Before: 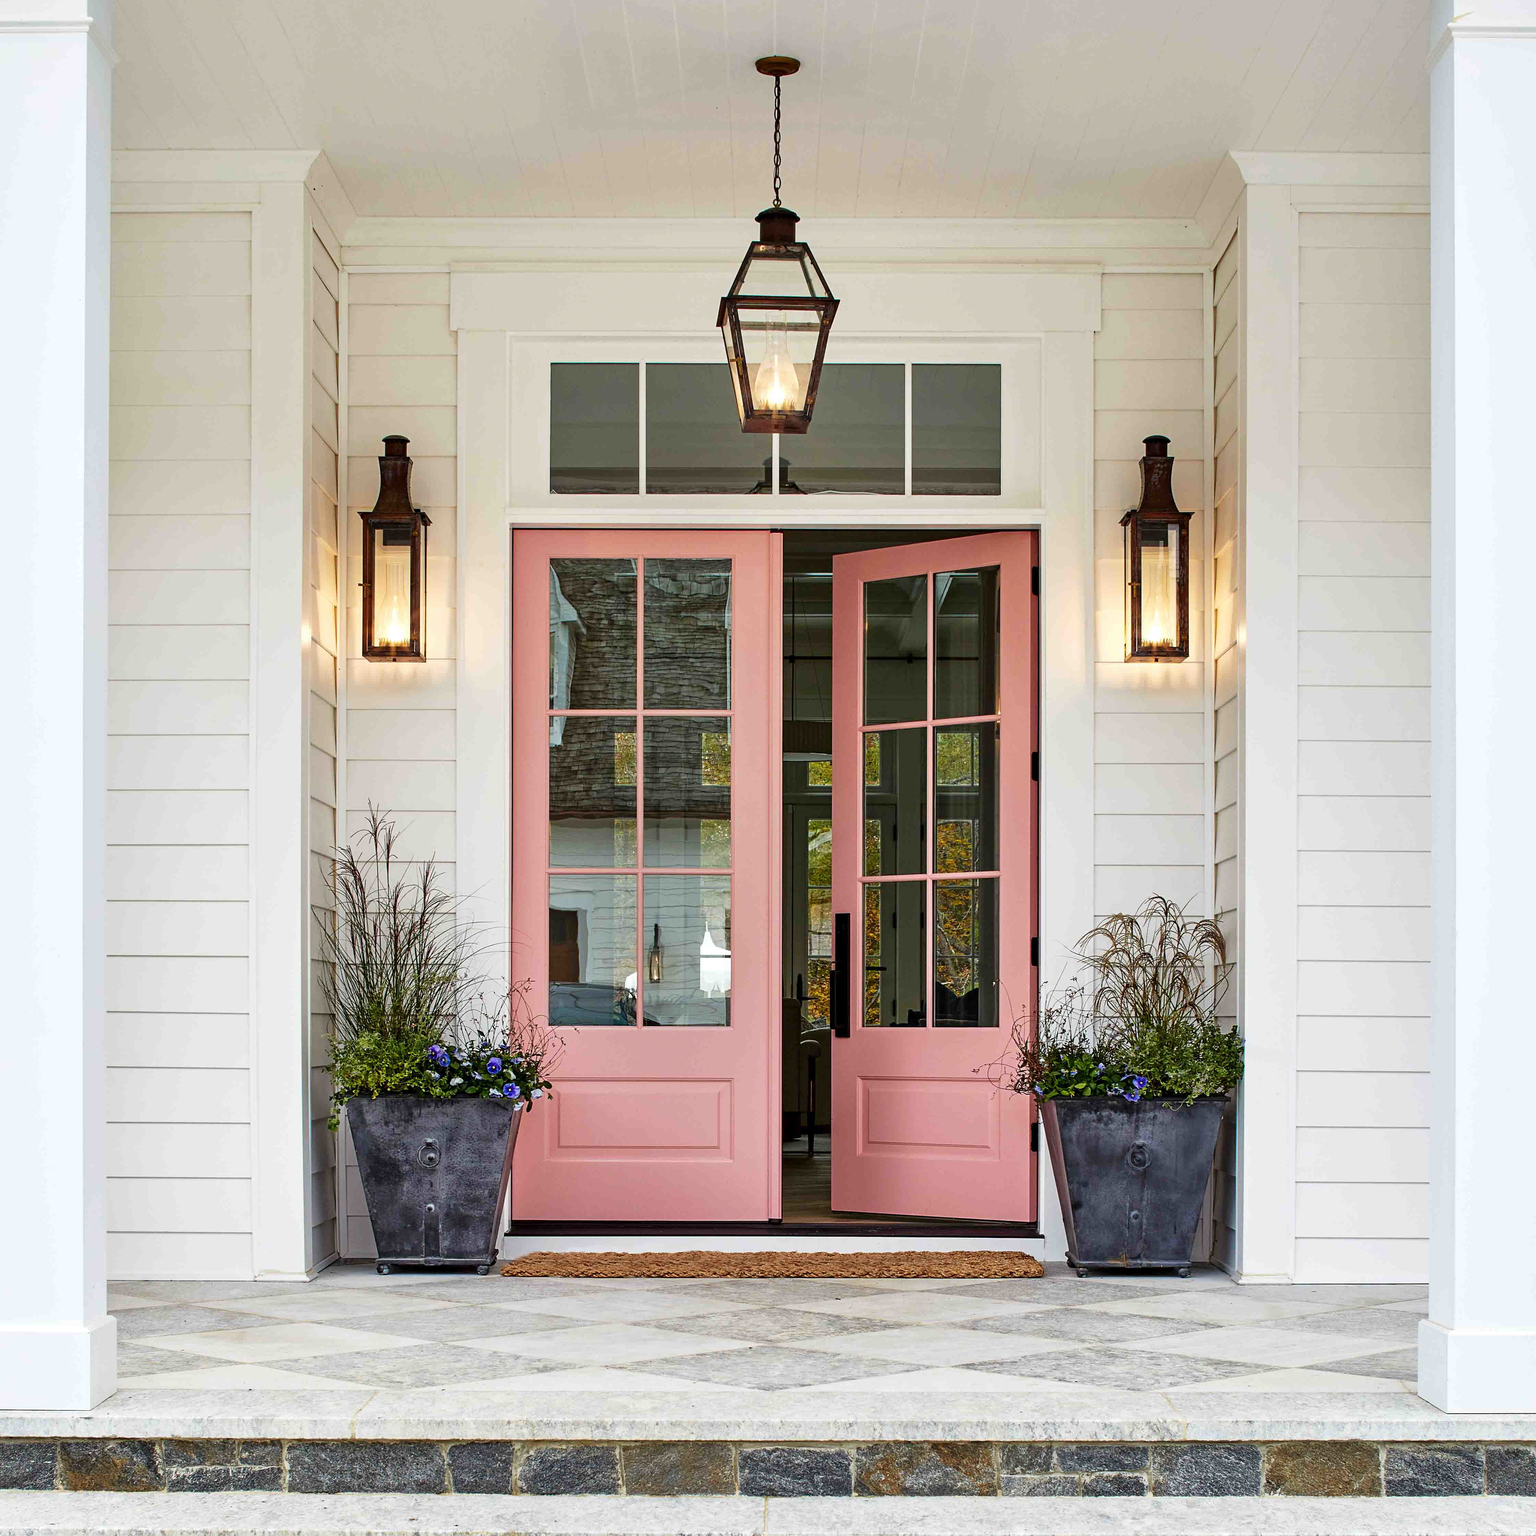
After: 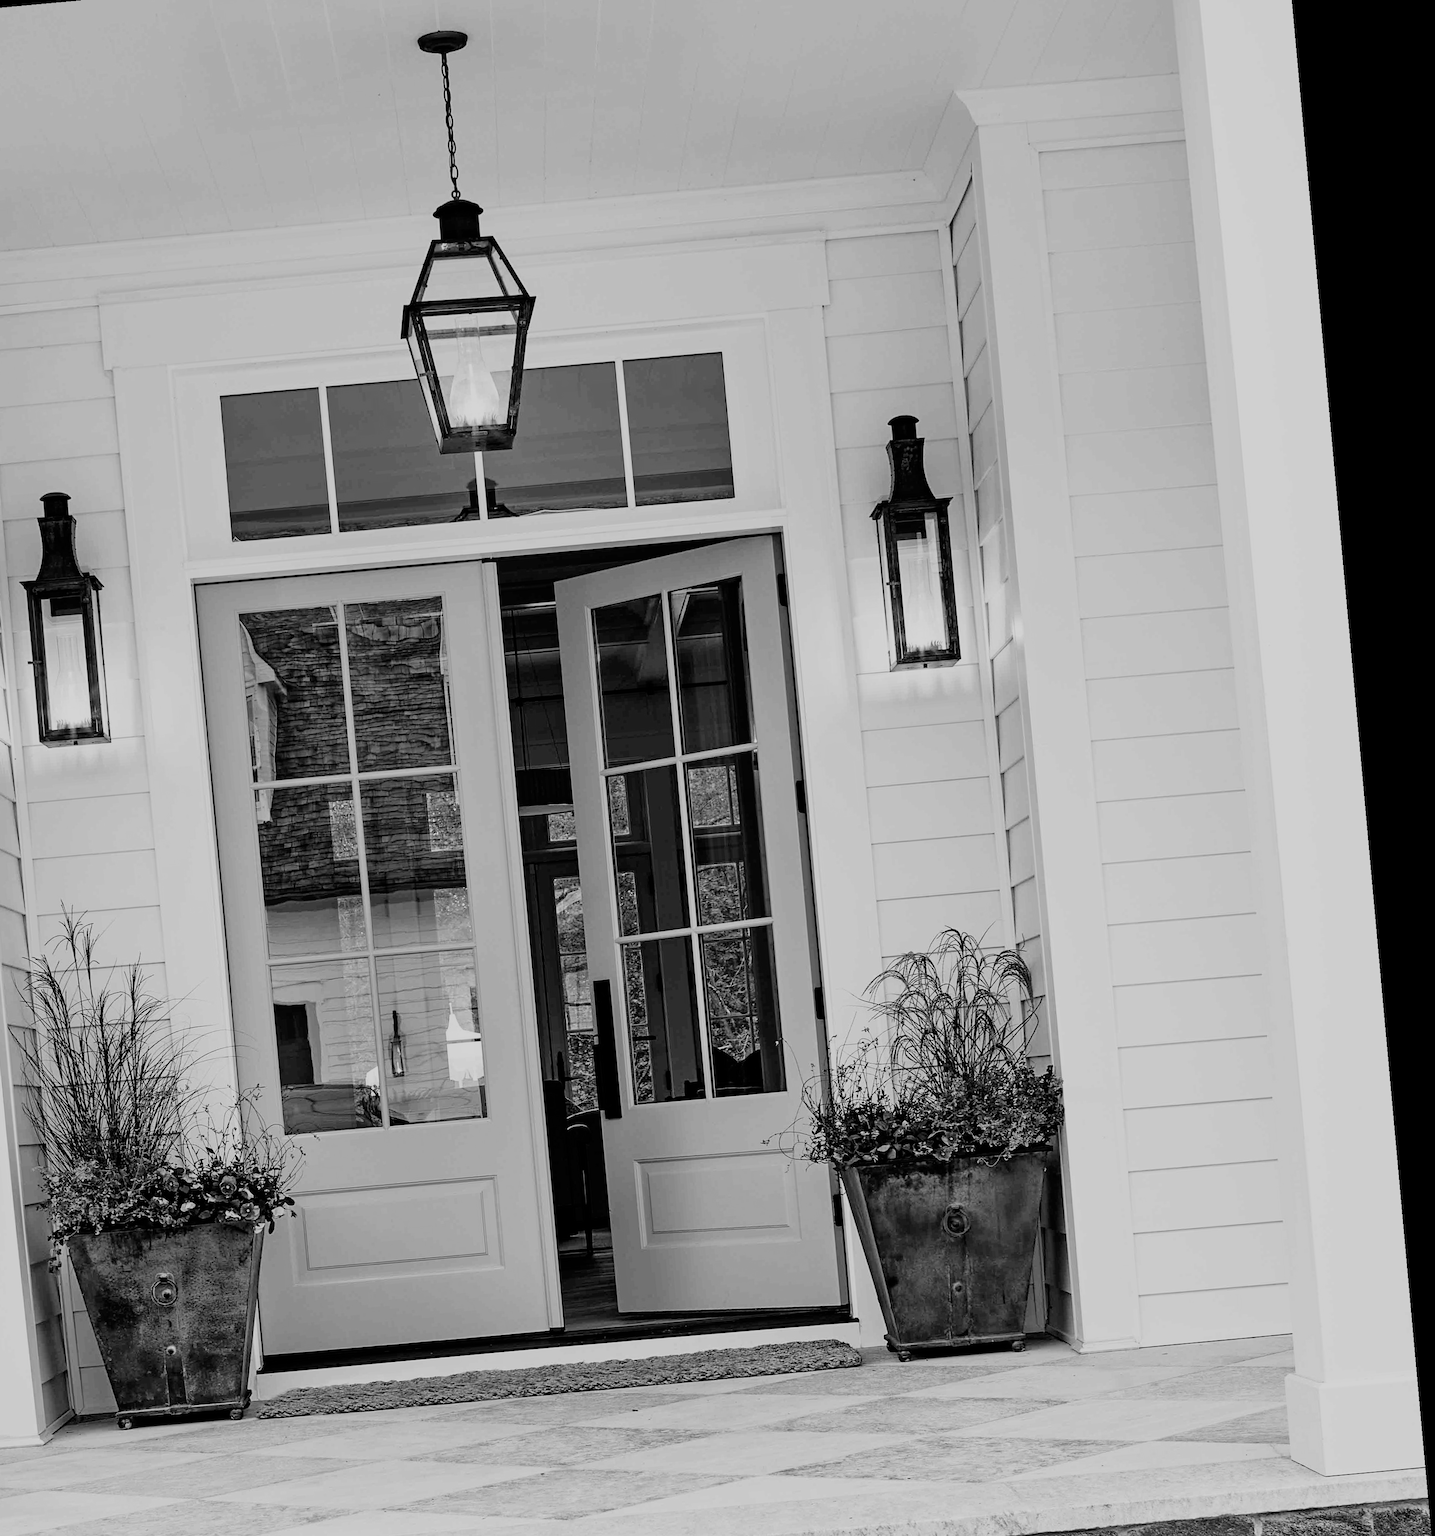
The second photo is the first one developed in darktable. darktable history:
filmic rgb: black relative exposure -5 EV, hardness 2.88, contrast 1.3, highlights saturation mix -30%
color balance: contrast -15%
rotate and perspective: rotation -5.2°, automatic cropping off
monochrome: a 32, b 64, size 2.3
crop: left 23.095%, top 5.827%, bottom 11.854%
